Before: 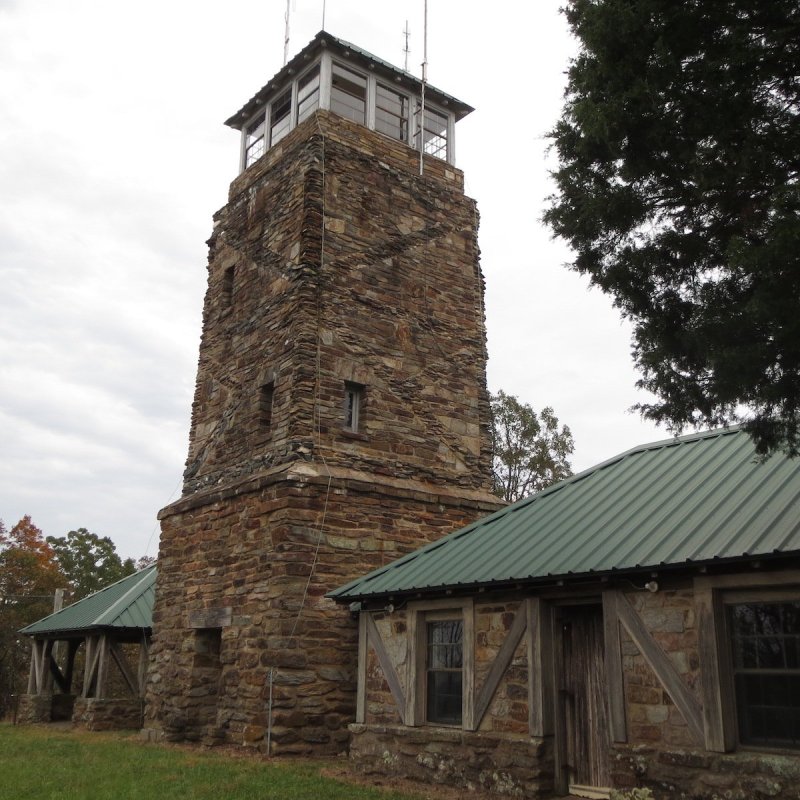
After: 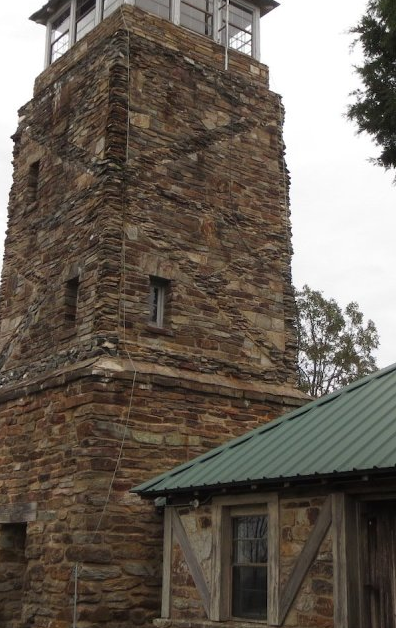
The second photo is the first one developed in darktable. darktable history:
crop and rotate: angle 0.011°, left 24.449%, top 13.231%, right 25.989%, bottom 8.197%
